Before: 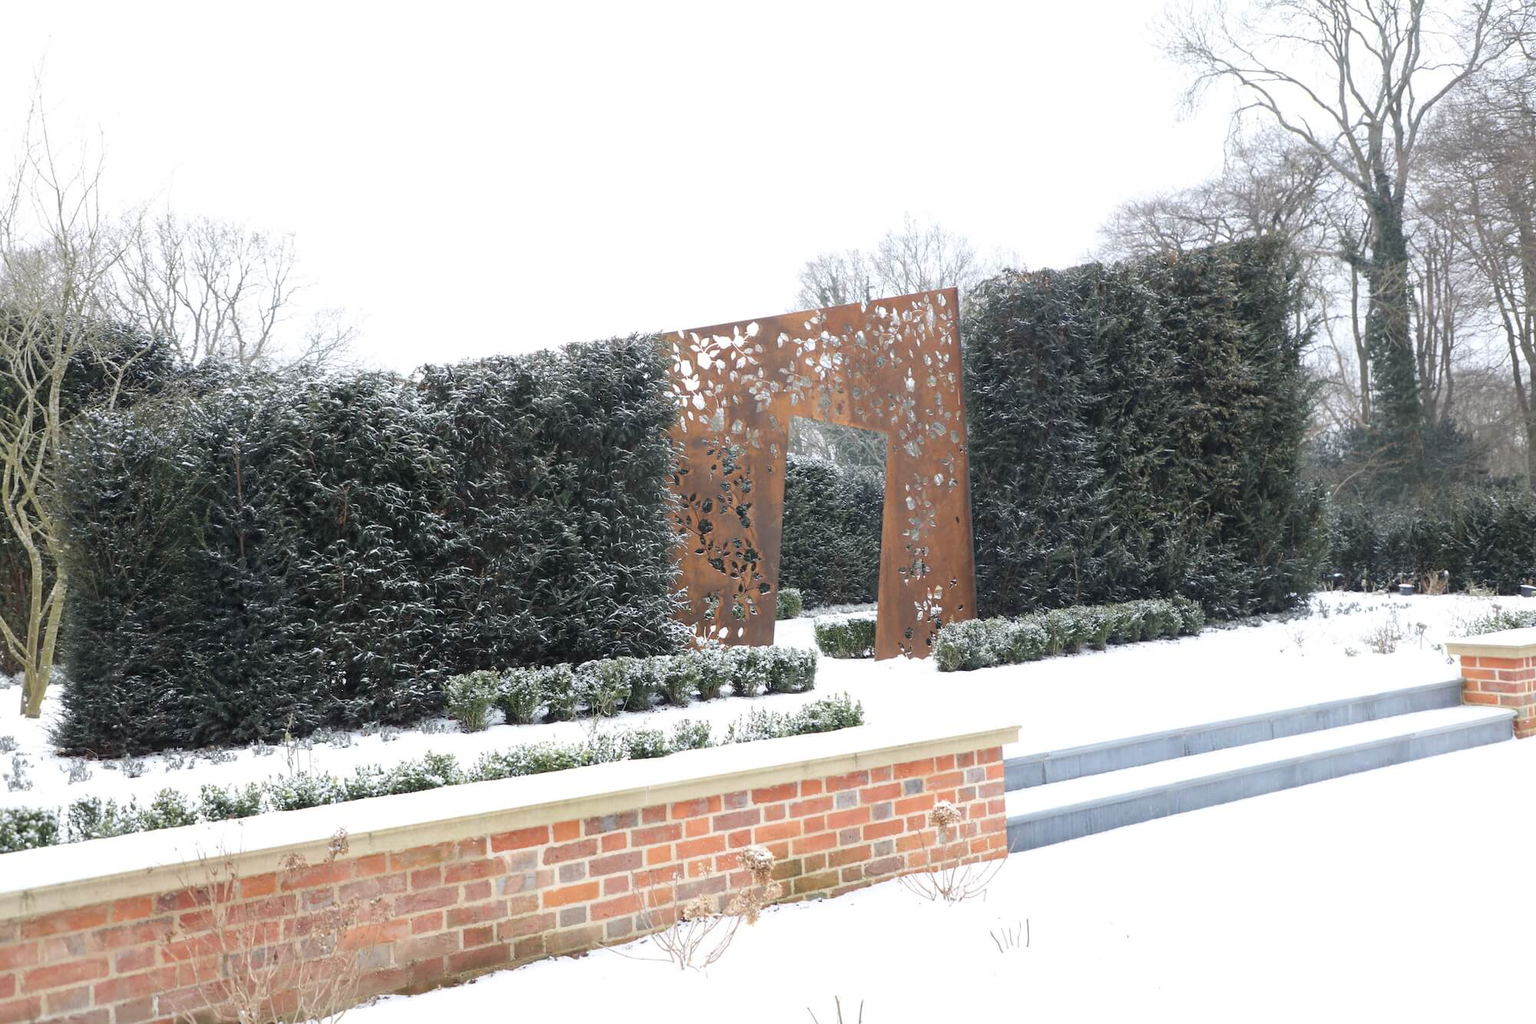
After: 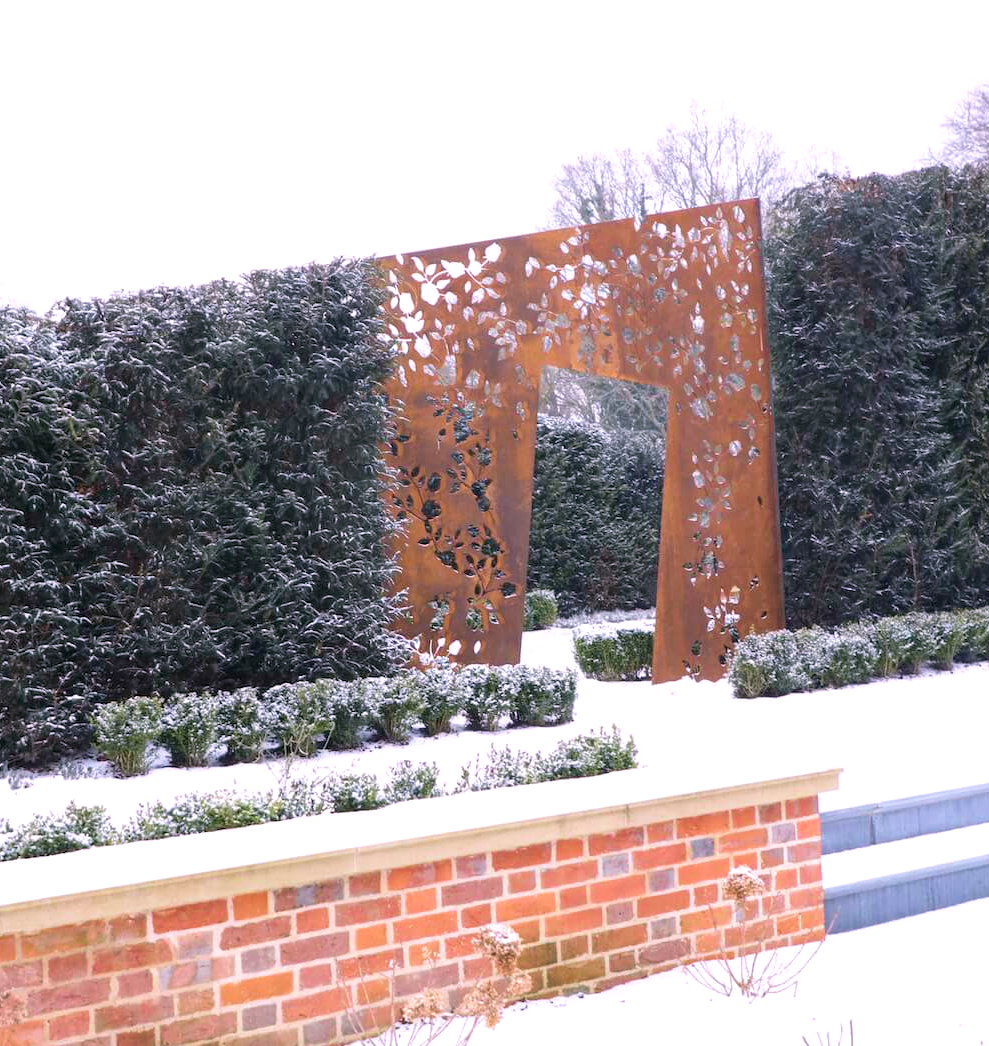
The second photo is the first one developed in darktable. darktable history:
color balance rgb: perceptual saturation grading › global saturation 20%, global vibrance 20%
crop and rotate: angle 0.02°, left 24.353%, top 13.219%, right 26.156%, bottom 8.224%
white balance: red 1.05, blue 1.072
local contrast: highlights 100%, shadows 100%, detail 120%, midtone range 0.2
velvia: on, module defaults
